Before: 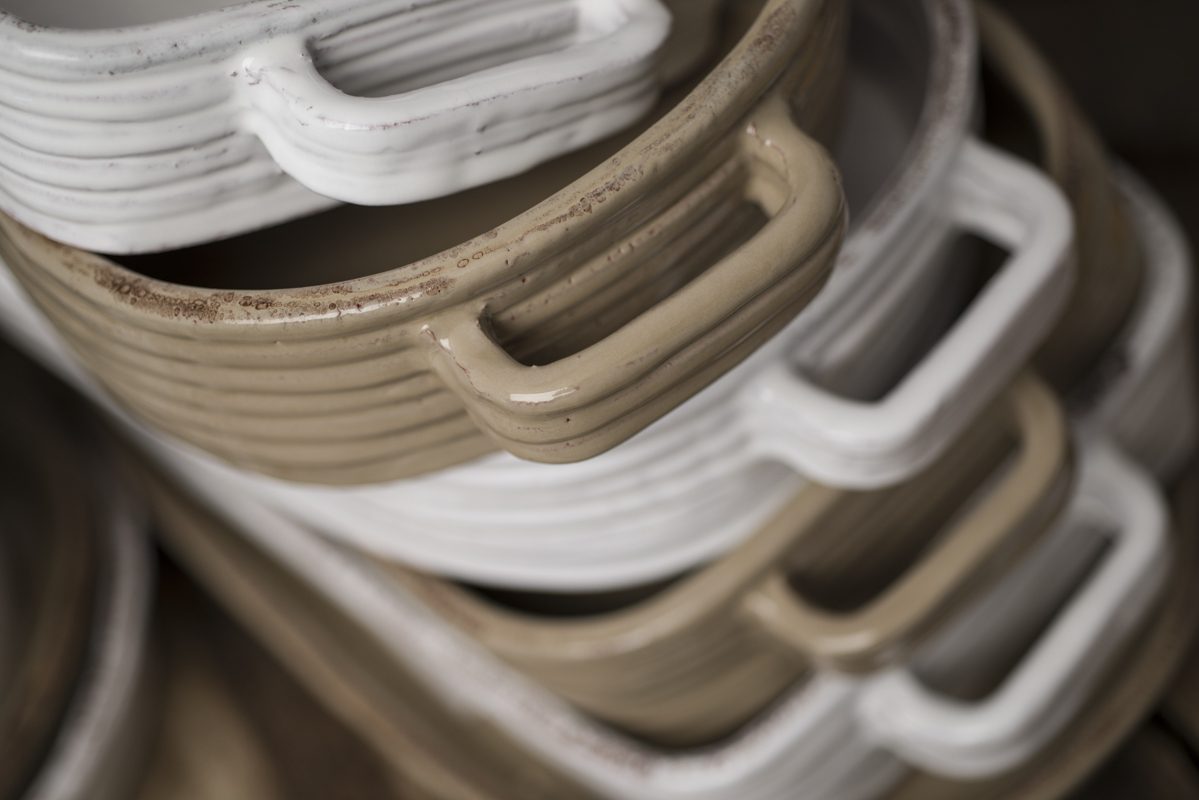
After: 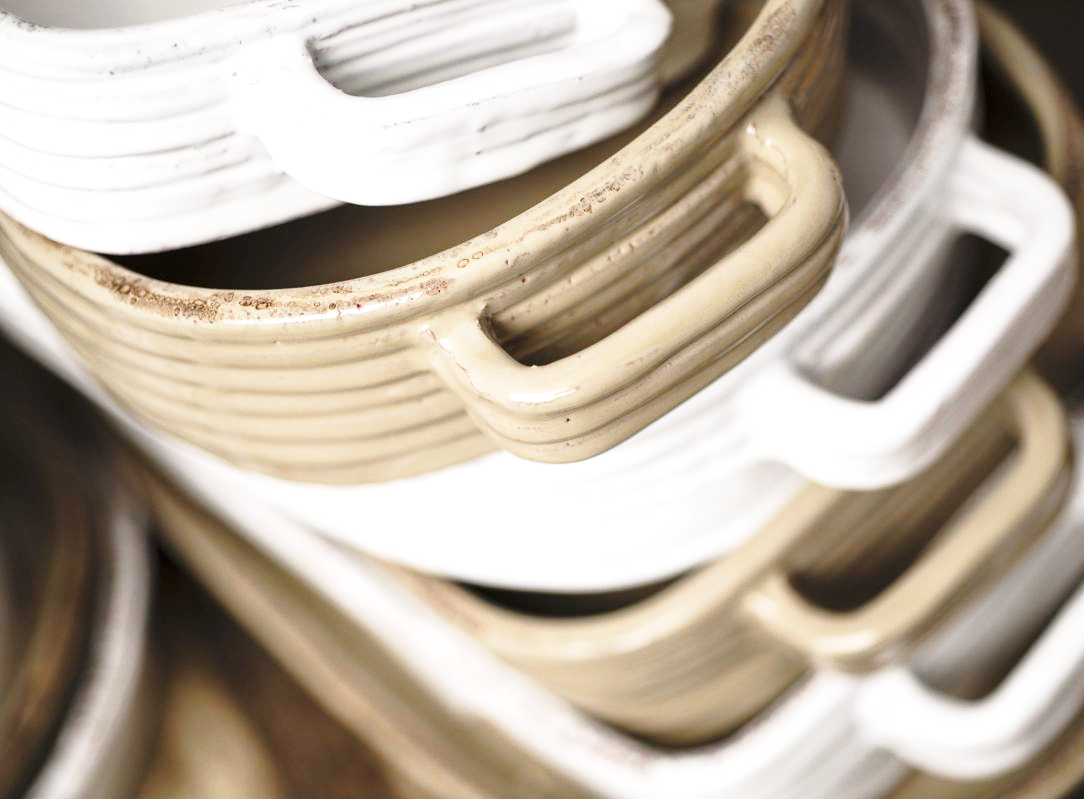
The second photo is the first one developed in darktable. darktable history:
base curve: curves: ch0 [(0, 0) (0.036, 0.037) (0.121, 0.228) (0.46, 0.76) (0.859, 0.983) (1, 1)], preserve colors none
exposure: black level correction 0, exposure 0.877 EV, compensate exposure bias true, compensate highlight preservation false
crop: right 9.509%, bottom 0.031%
white balance: red 1, blue 1
